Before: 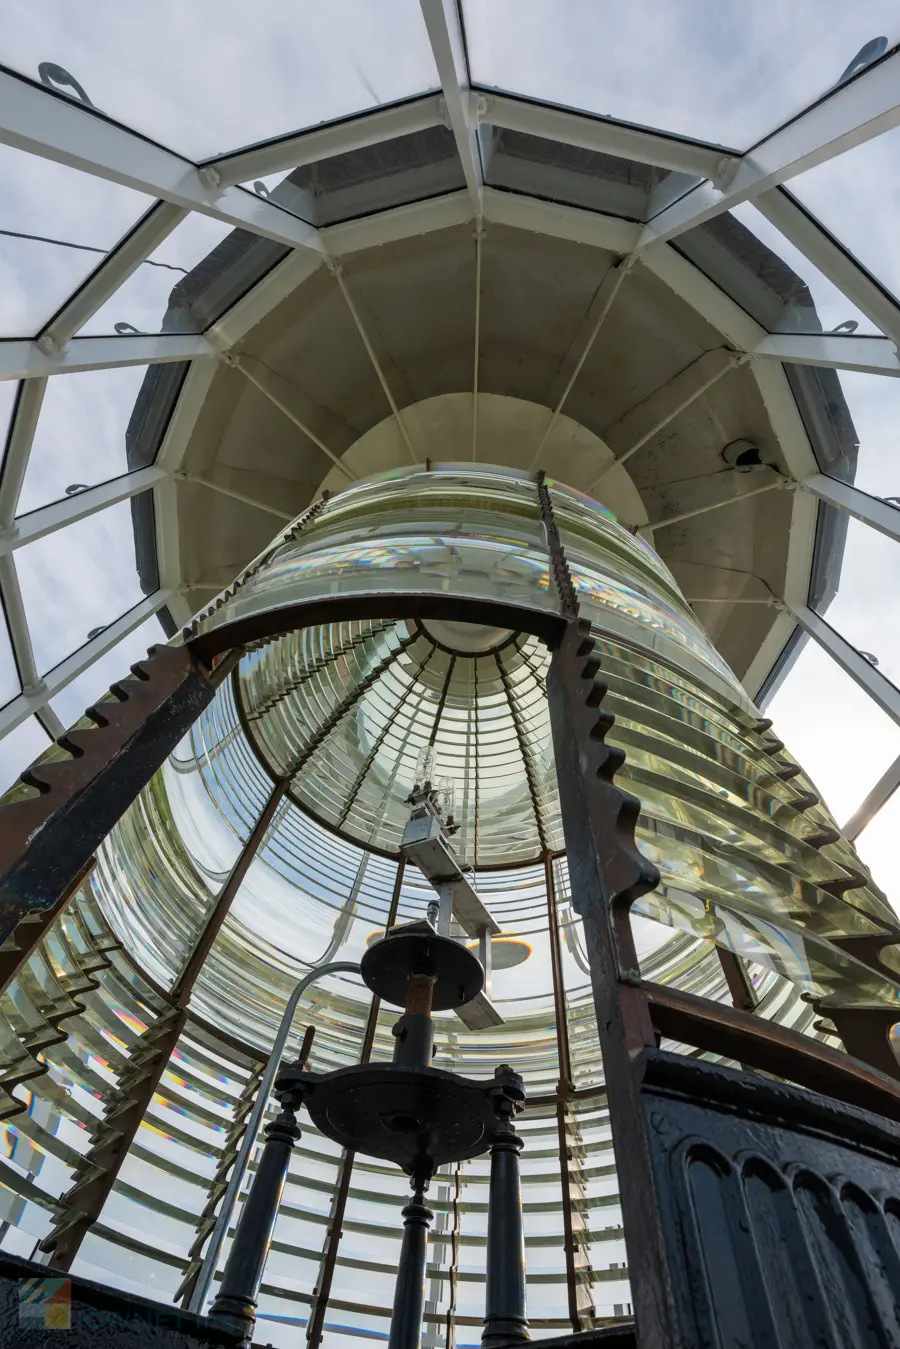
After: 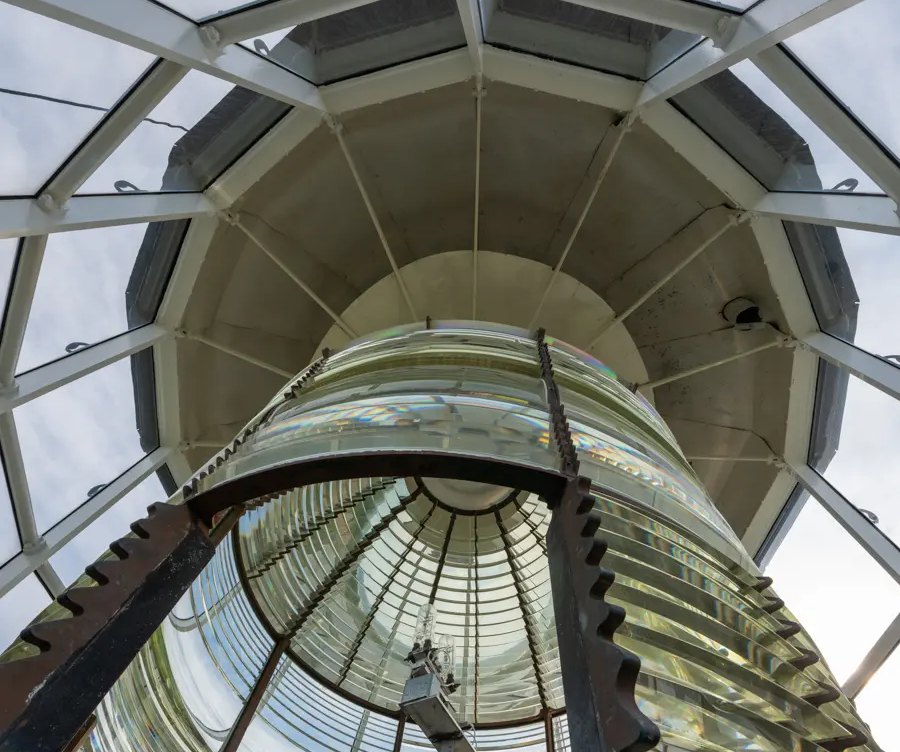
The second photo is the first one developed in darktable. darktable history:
crop and rotate: top 10.557%, bottom 33.695%
